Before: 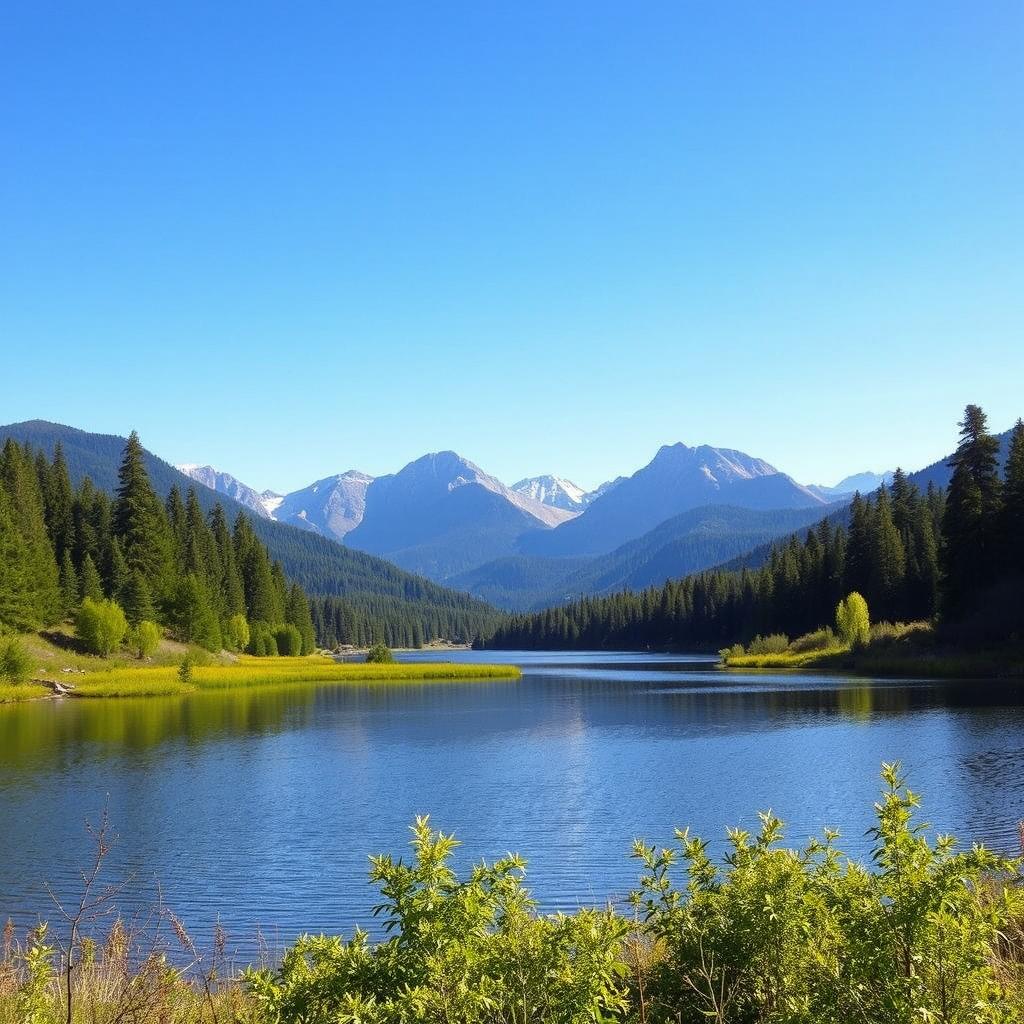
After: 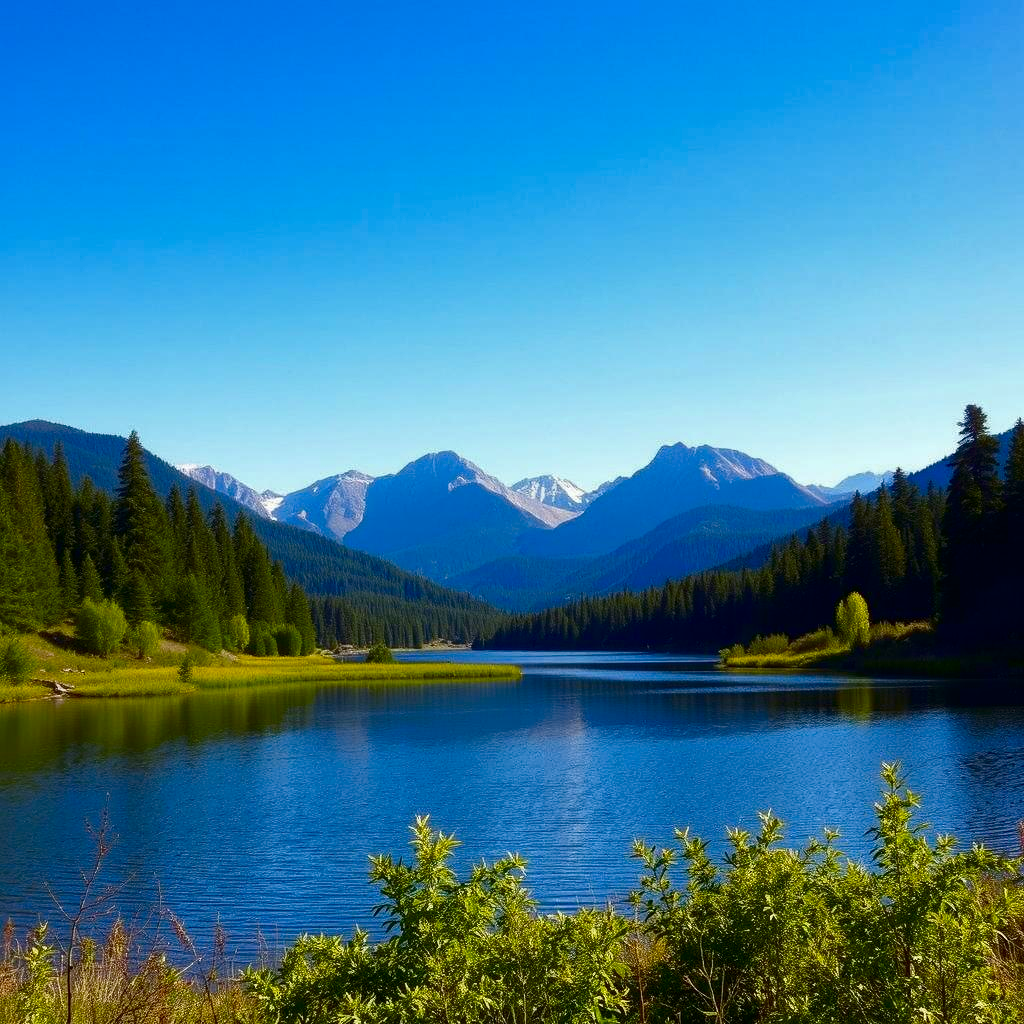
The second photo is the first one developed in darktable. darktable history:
contrast brightness saturation: brightness -0.246, saturation 0.198
color balance rgb: perceptual saturation grading › global saturation 0.38%, perceptual saturation grading › highlights -14.666%, perceptual saturation grading › shadows 24.055%, global vibrance 20%
